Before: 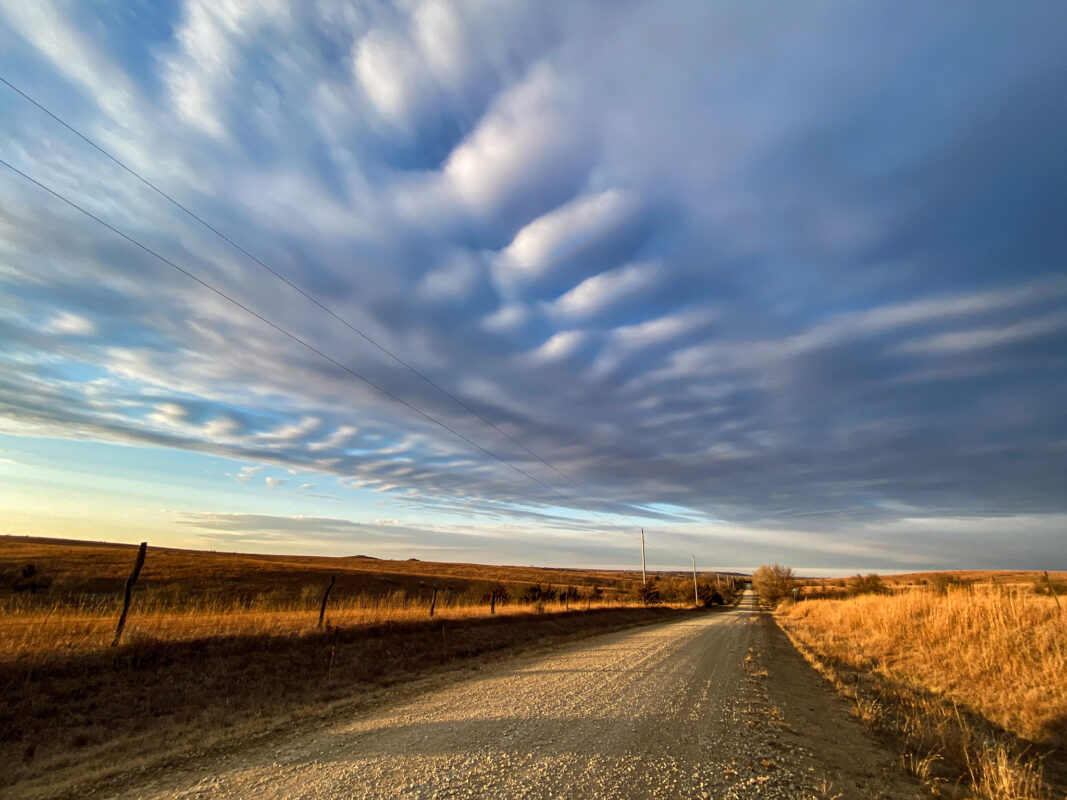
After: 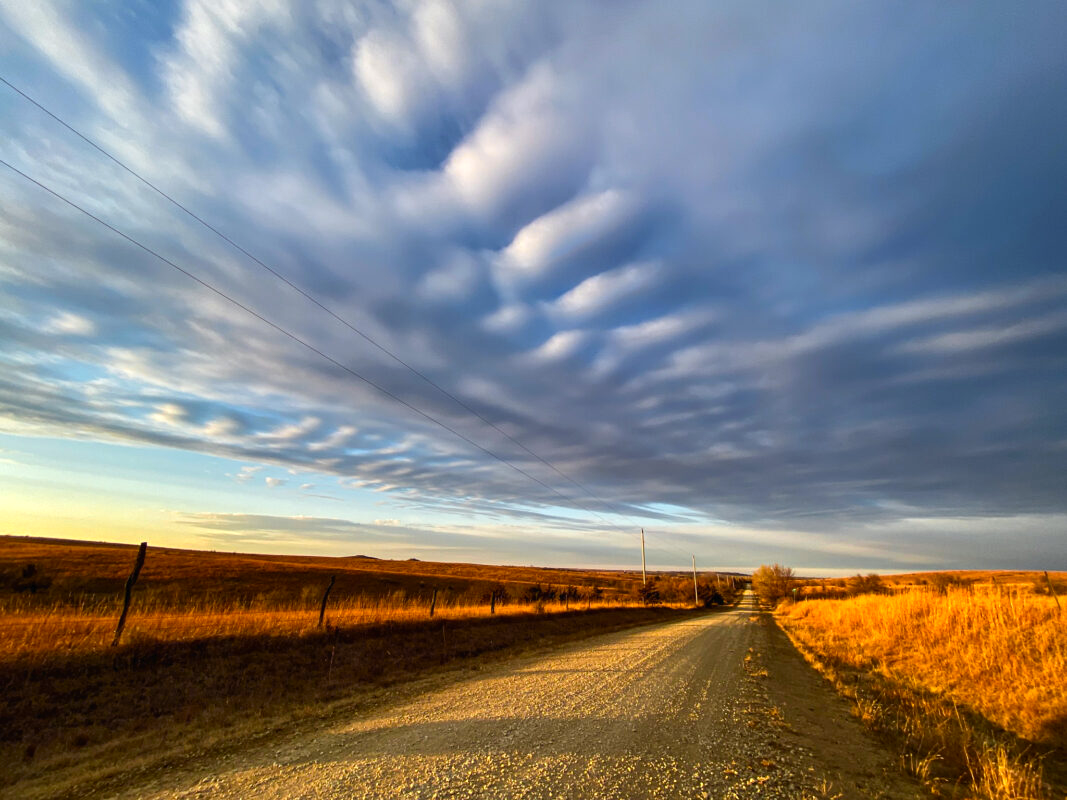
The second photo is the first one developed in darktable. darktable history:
tone curve: curves: ch0 [(0, 0) (0.003, 0.014) (0.011, 0.019) (0.025, 0.029) (0.044, 0.047) (0.069, 0.071) (0.1, 0.101) (0.136, 0.131) (0.177, 0.166) (0.224, 0.212) (0.277, 0.263) (0.335, 0.32) (0.399, 0.387) (0.468, 0.459) (0.543, 0.541) (0.623, 0.626) (0.709, 0.717) (0.801, 0.813) (0.898, 0.909) (1, 1)], color space Lab, independent channels, preserve colors none
color zones: curves: ch0 [(0.224, 0.526) (0.75, 0.5)]; ch1 [(0.055, 0.526) (0.224, 0.761) (0.377, 0.526) (0.75, 0.5)]
